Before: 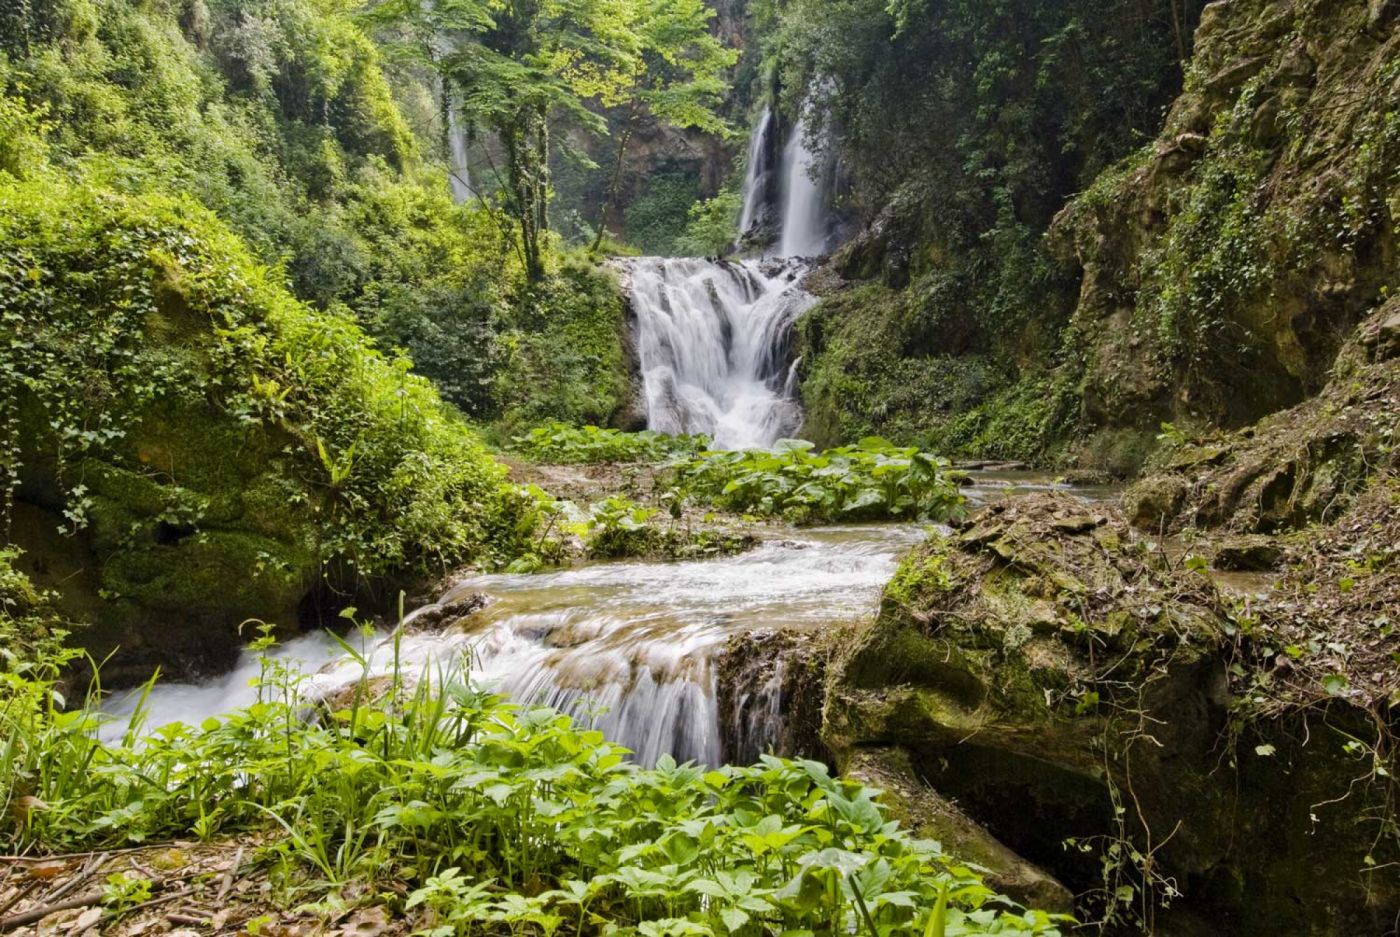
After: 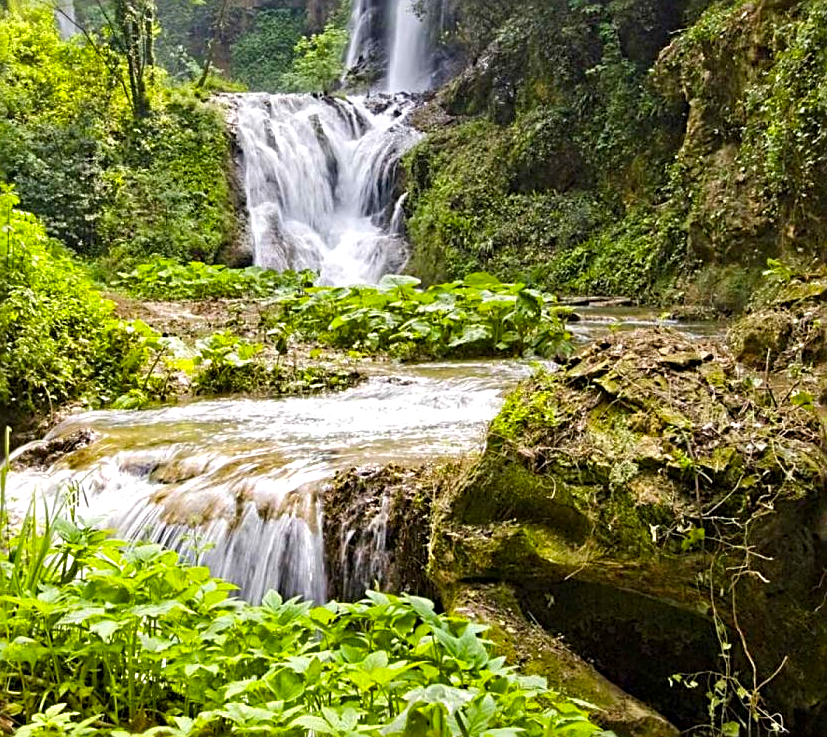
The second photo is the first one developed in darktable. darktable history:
color correction: highlights b* -0.024, saturation 1.14
crop and rotate: left 28.143%, top 17.694%, right 12.717%, bottom 3.638%
sharpen: radius 2.577, amount 0.692
color balance rgb: perceptual saturation grading › global saturation 10.128%, perceptual brilliance grading › global brilliance 10.451%, perceptual brilliance grading › shadows 15.235%
